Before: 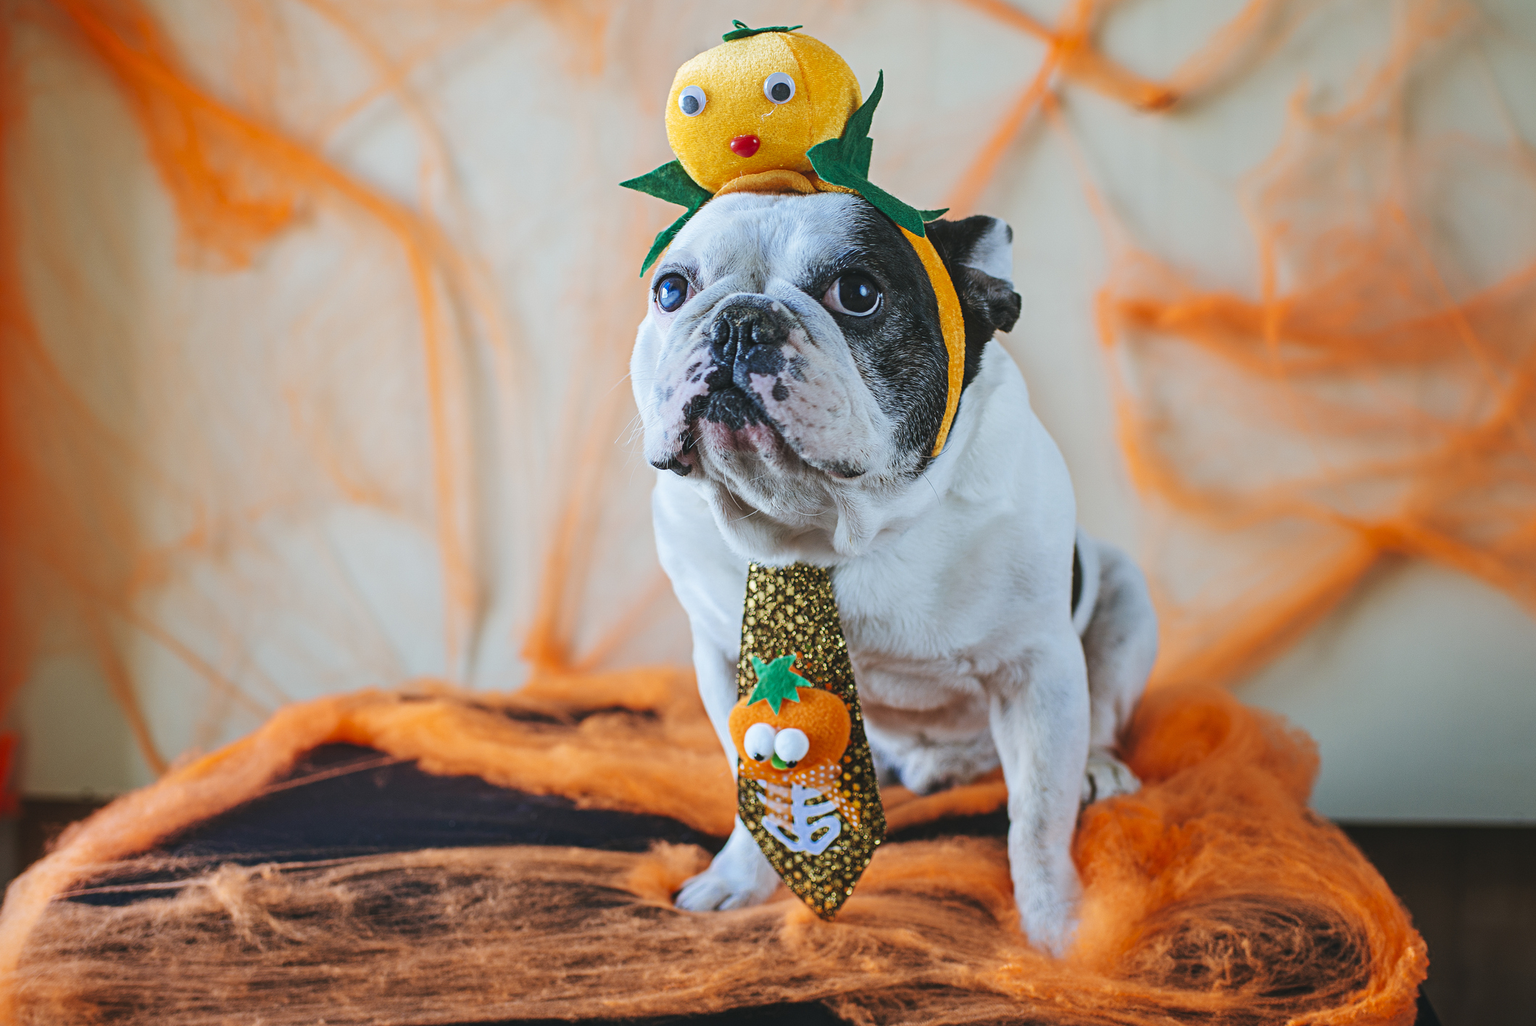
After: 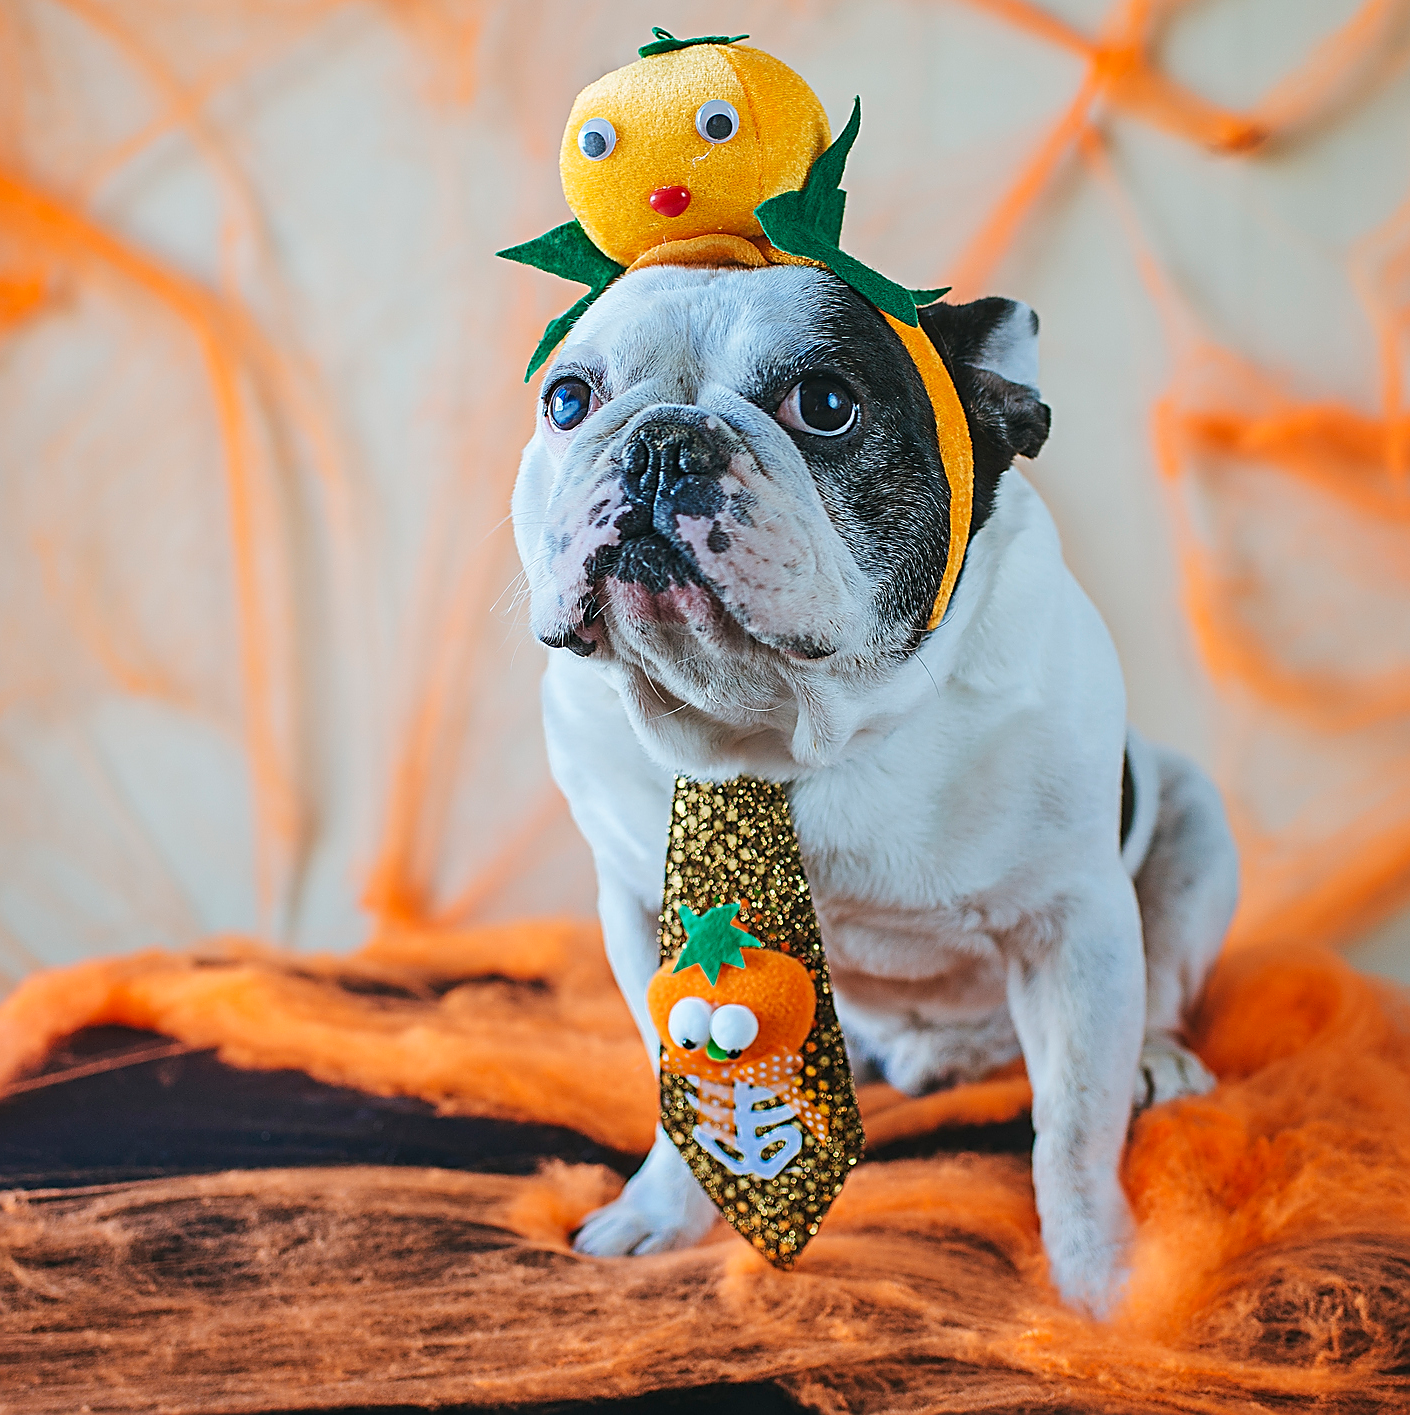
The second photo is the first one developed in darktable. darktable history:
crop: left 16.899%, right 16.556%
sharpen: radius 1.4, amount 1.25, threshold 0.7
